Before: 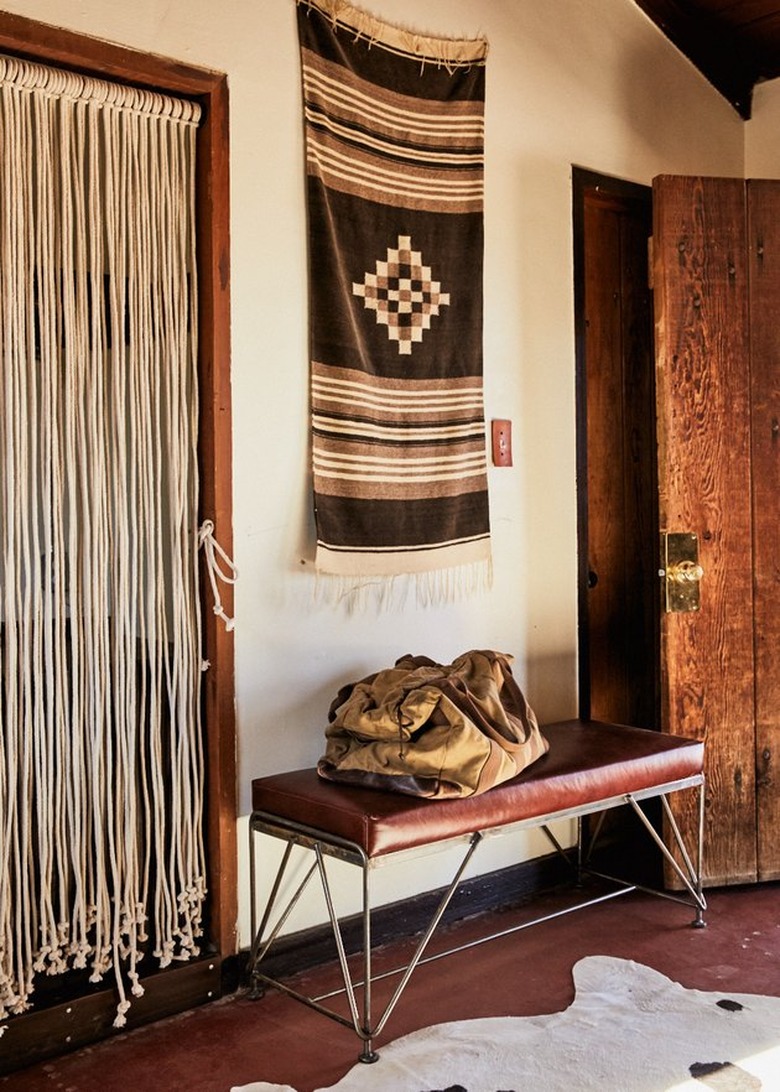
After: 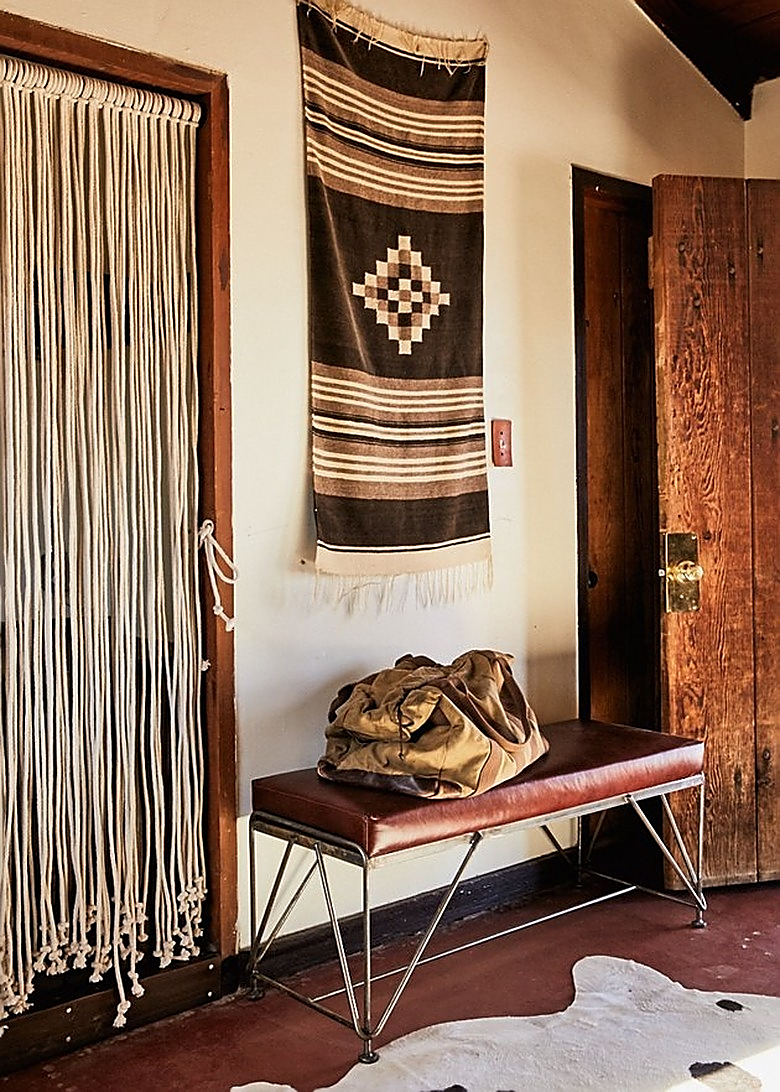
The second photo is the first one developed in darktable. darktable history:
sharpen: radius 1.369, amount 1.261, threshold 0.652
